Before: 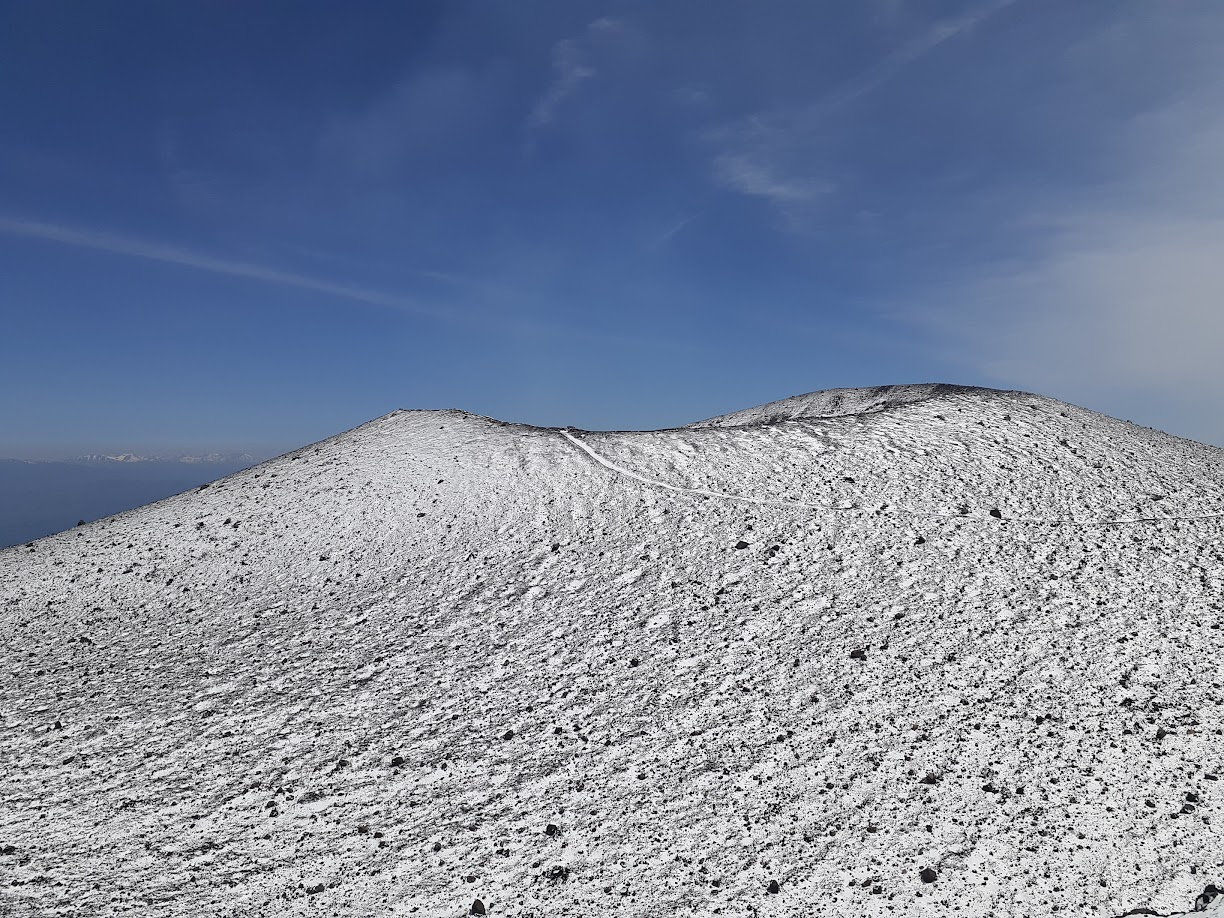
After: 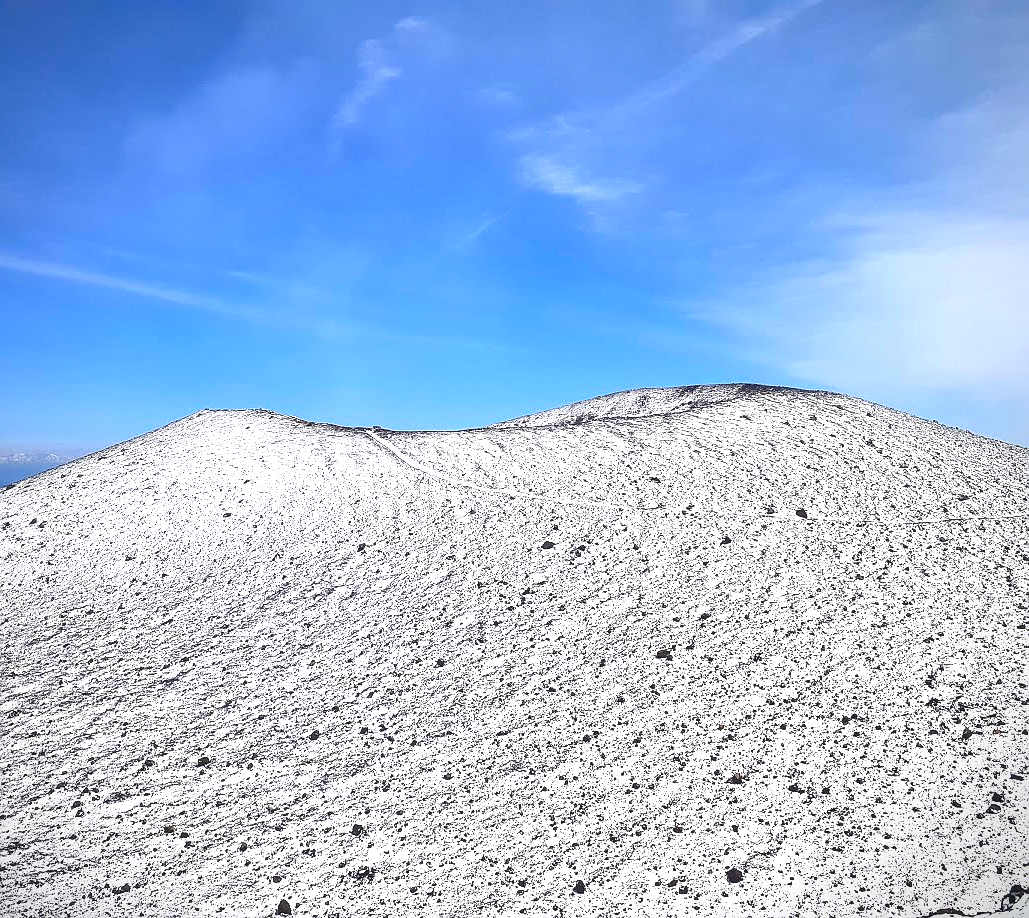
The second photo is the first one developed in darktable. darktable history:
shadows and highlights: shadows 49.06, highlights -40.81, highlights color adjustment 55.42%, soften with gaussian
local contrast: detail 130%
crop: left 15.859%
exposure: black level correction 0, exposure 1.383 EV, compensate highlight preservation false
contrast brightness saturation: contrast 0.065, brightness 0.177, saturation 0.404
sharpen: radius 0.975, amount 0.605
vignetting: fall-off radius 61.25%, saturation 0.031
